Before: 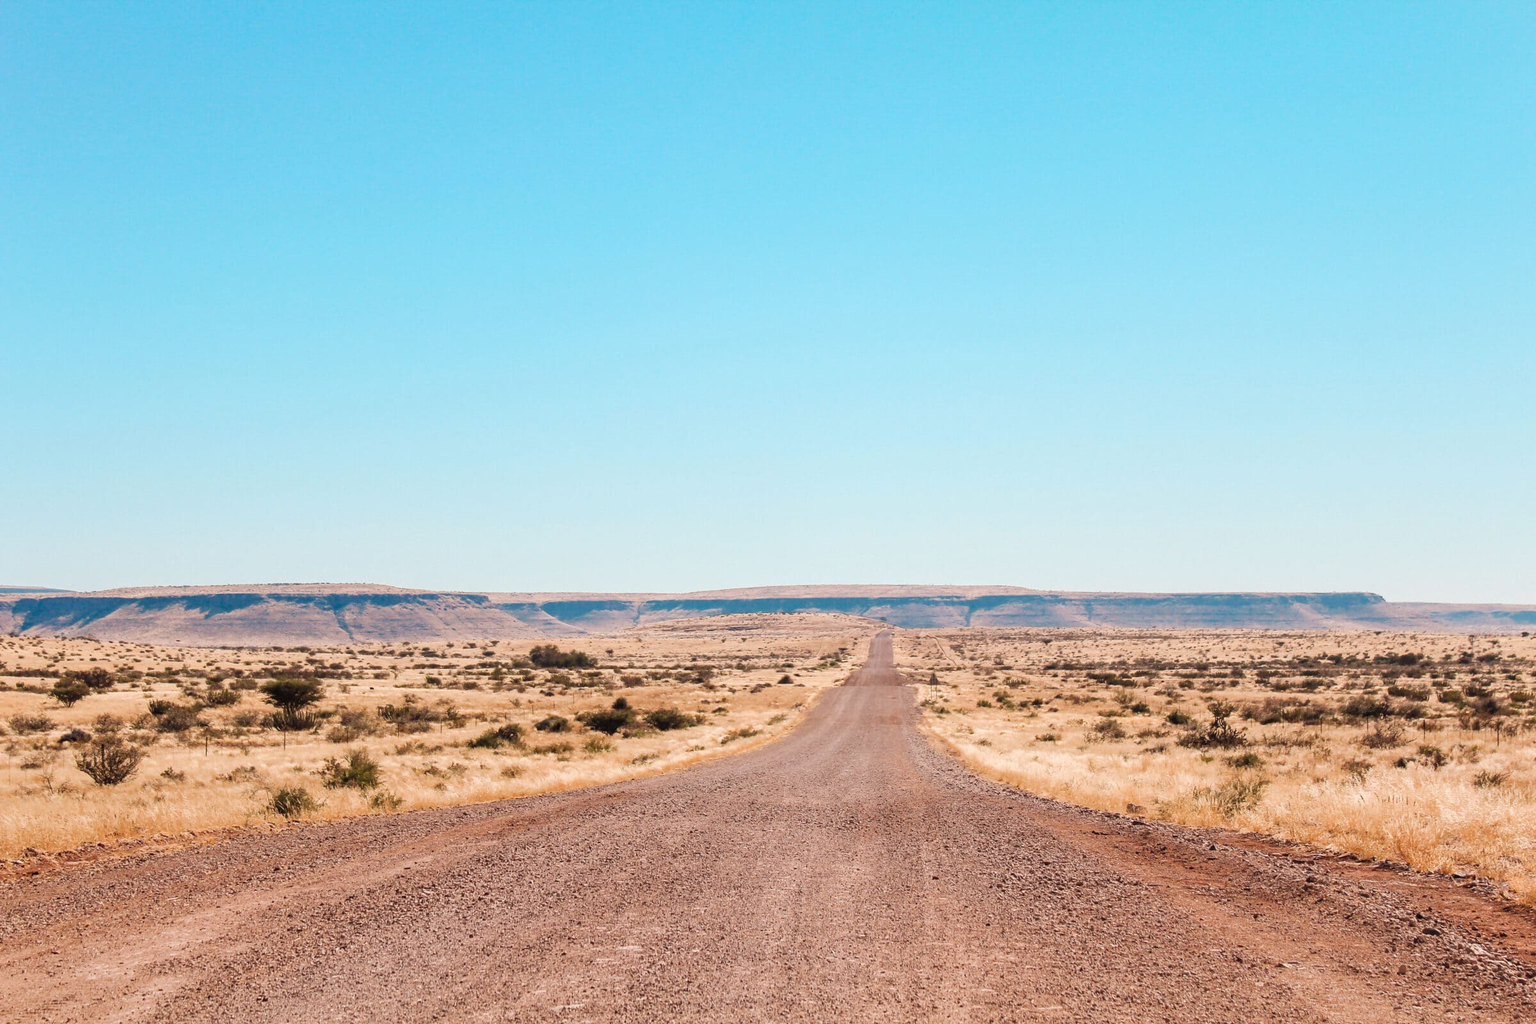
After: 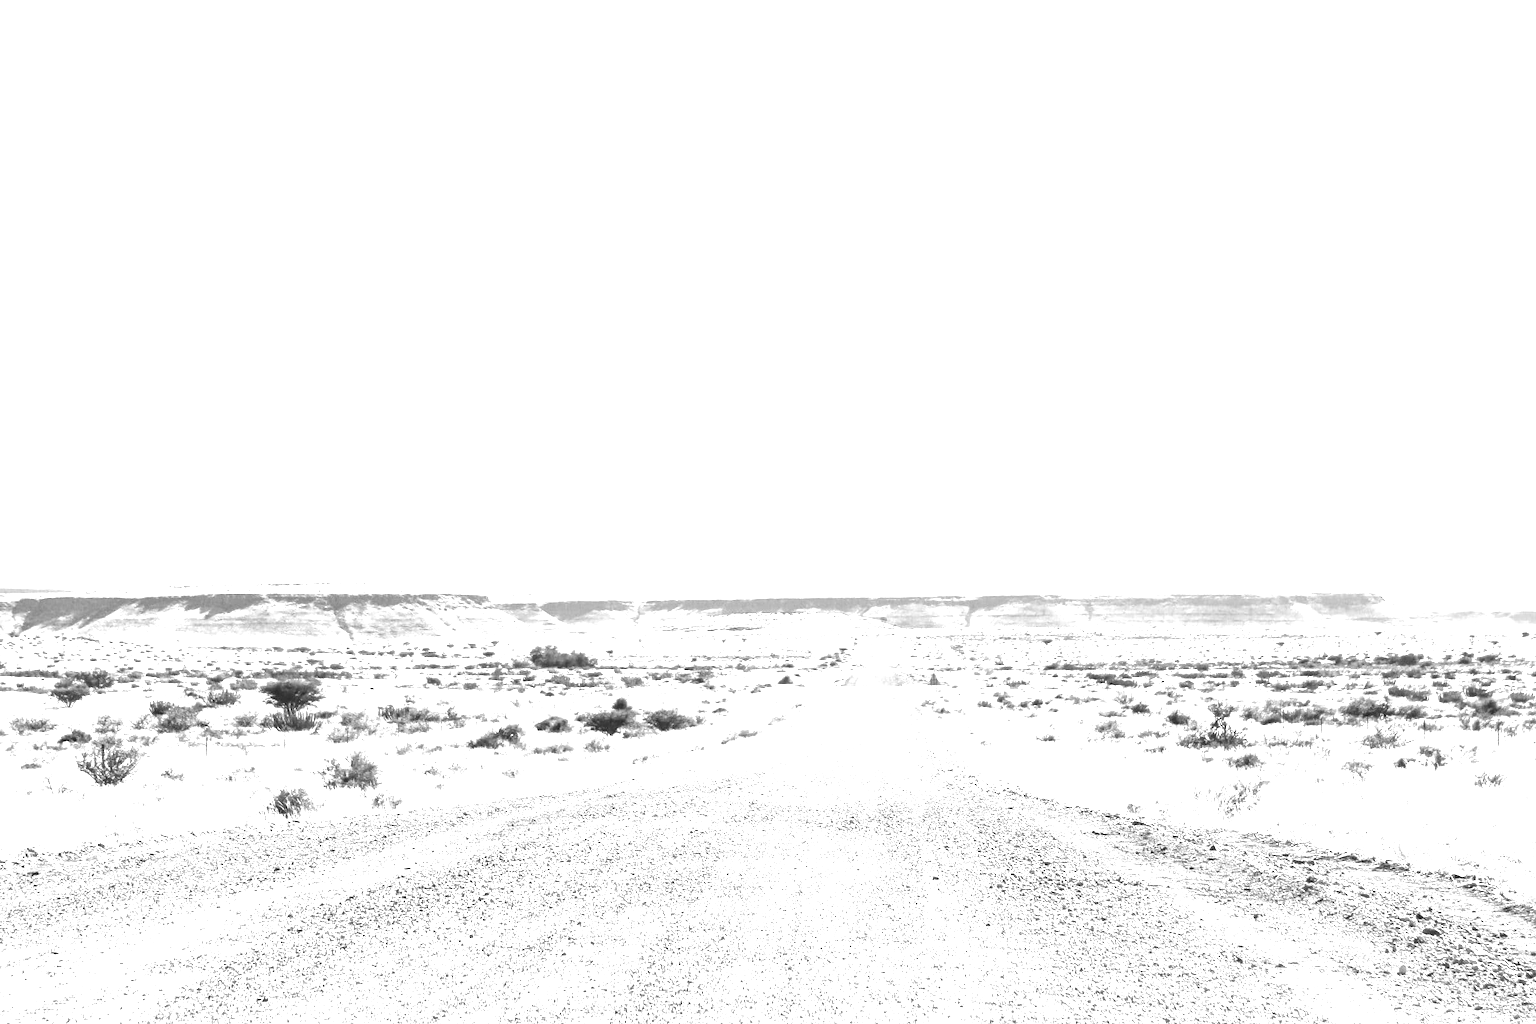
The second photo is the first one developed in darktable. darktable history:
color zones: curves: ch0 [(0.004, 0.588) (0.116, 0.636) (0.259, 0.476) (0.423, 0.464) (0.75, 0.5)]; ch1 [(0, 0) (0.143, 0) (0.286, 0) (0.429, 0) (0.571, 0) (0.714, 0) (0.857, 0)]
local contrast: detail 109%
exposure: black level correction 0, exposure 1.449 EV
color correction: highlights b* 0.03
